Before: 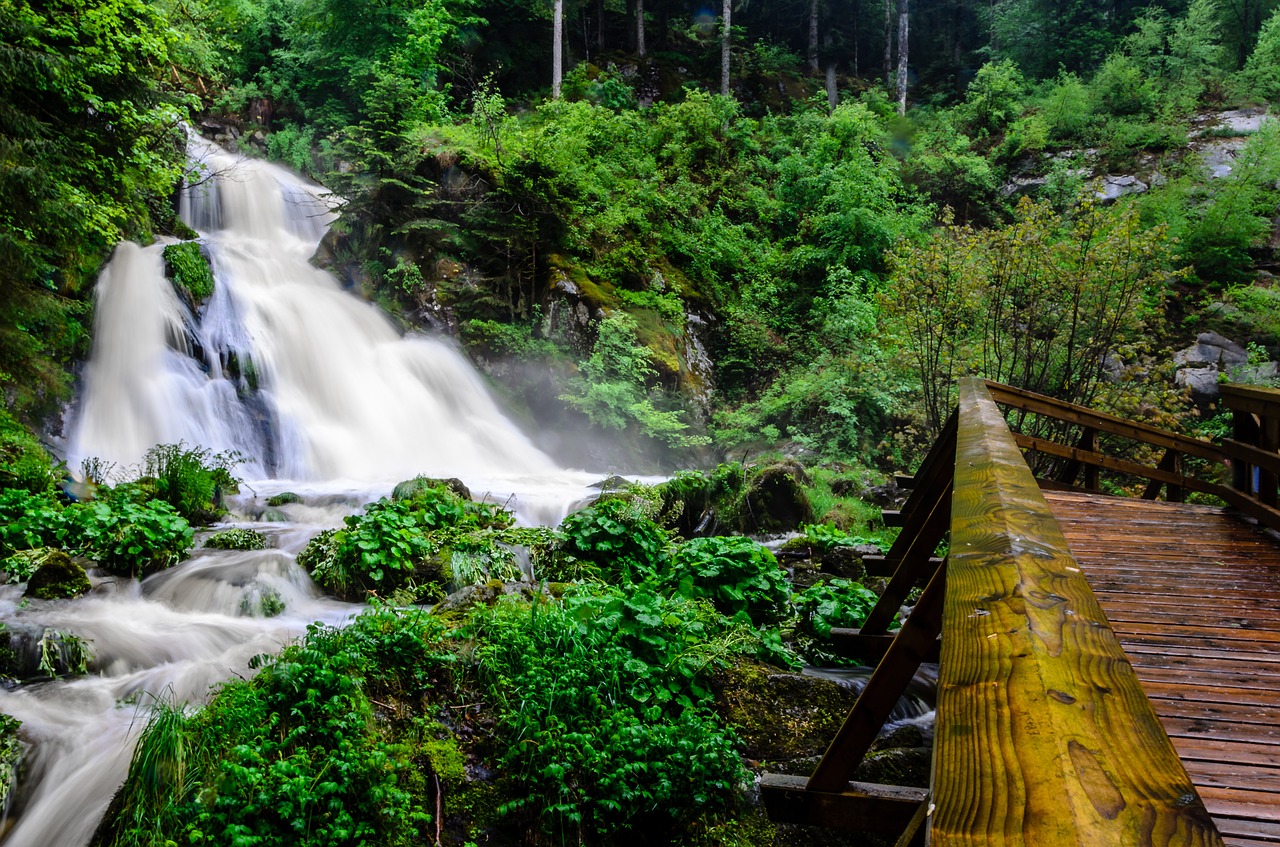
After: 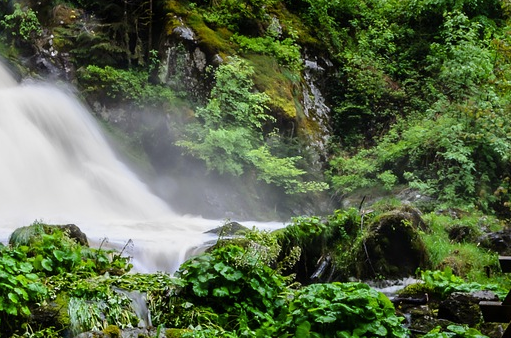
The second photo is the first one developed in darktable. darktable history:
tone equalizer: -8 EV -0.002 EV, -7 EV 0.005 EV, -6 EV -0.009 EV, -5 EV 0.011 EV, -4 EV -0.012 EV, -3 EV 0.007 EV, -2 EV -0.062 EV, -1 EV -0.293 EV, +0 EV -0.582 EV, smoothing diameter 2%, edges refinement/feathering 20, mask exposure compensation -1.57 EV, filter diffusion 5
color contrast: green-magenta contrast 0.81
crop: left 30%, top 30%, right 30%, bottom 30%
